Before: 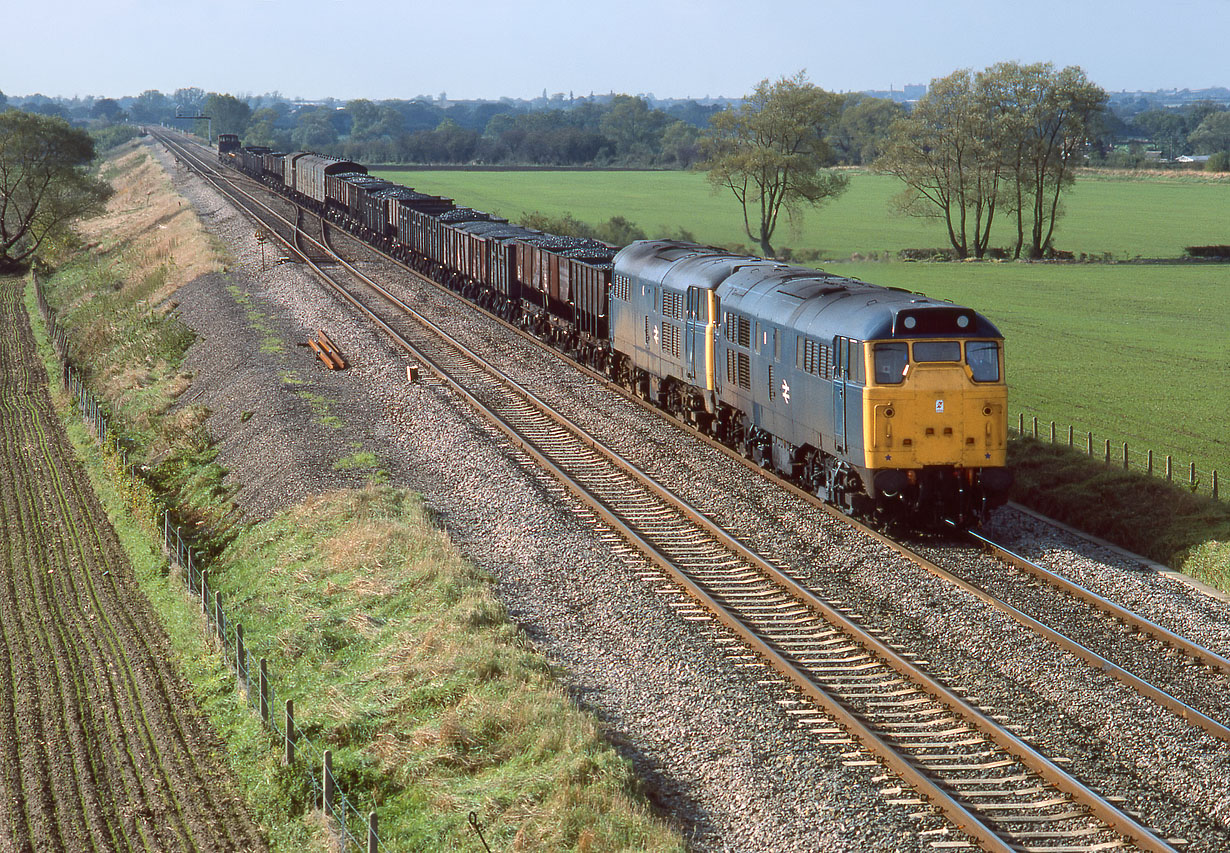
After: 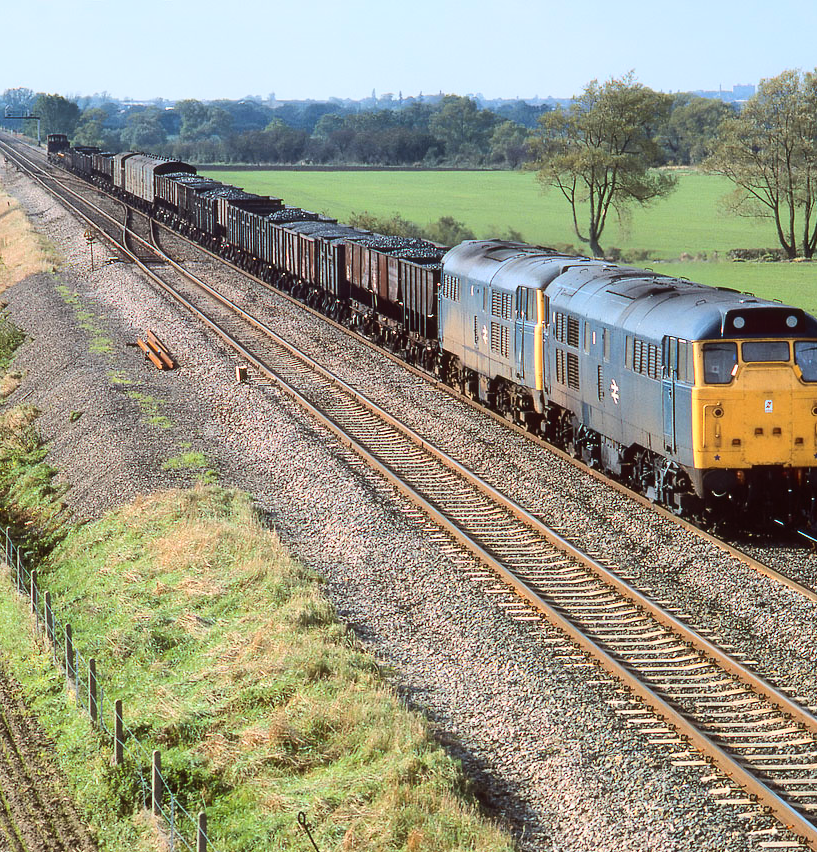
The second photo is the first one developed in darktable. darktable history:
exposure: exposure 0.127 EV, compensate highlight preservation false
base curve: curves: ch0 [(0, 0) (0.036, 0.025) (0.121, 0.166) (0.206, 0.329) (0.605, 0.79) (1, 1)]
shadows and highlights: shadows color adjustment 98%, highlights color adjustment 57.87%, soften with gaussian
crop and rotate: left 13.905%, right 19.614%
contrast equalizer: octaves 7, y [[0.511, 0.558, 0.631, 0.632, 0.559, 0.512], [0.5 ×6], [0.507, 0.559, 0.627, 0.644, 0.647, 0.647], [0 ×6], [0 ×6]], mix -0.3
